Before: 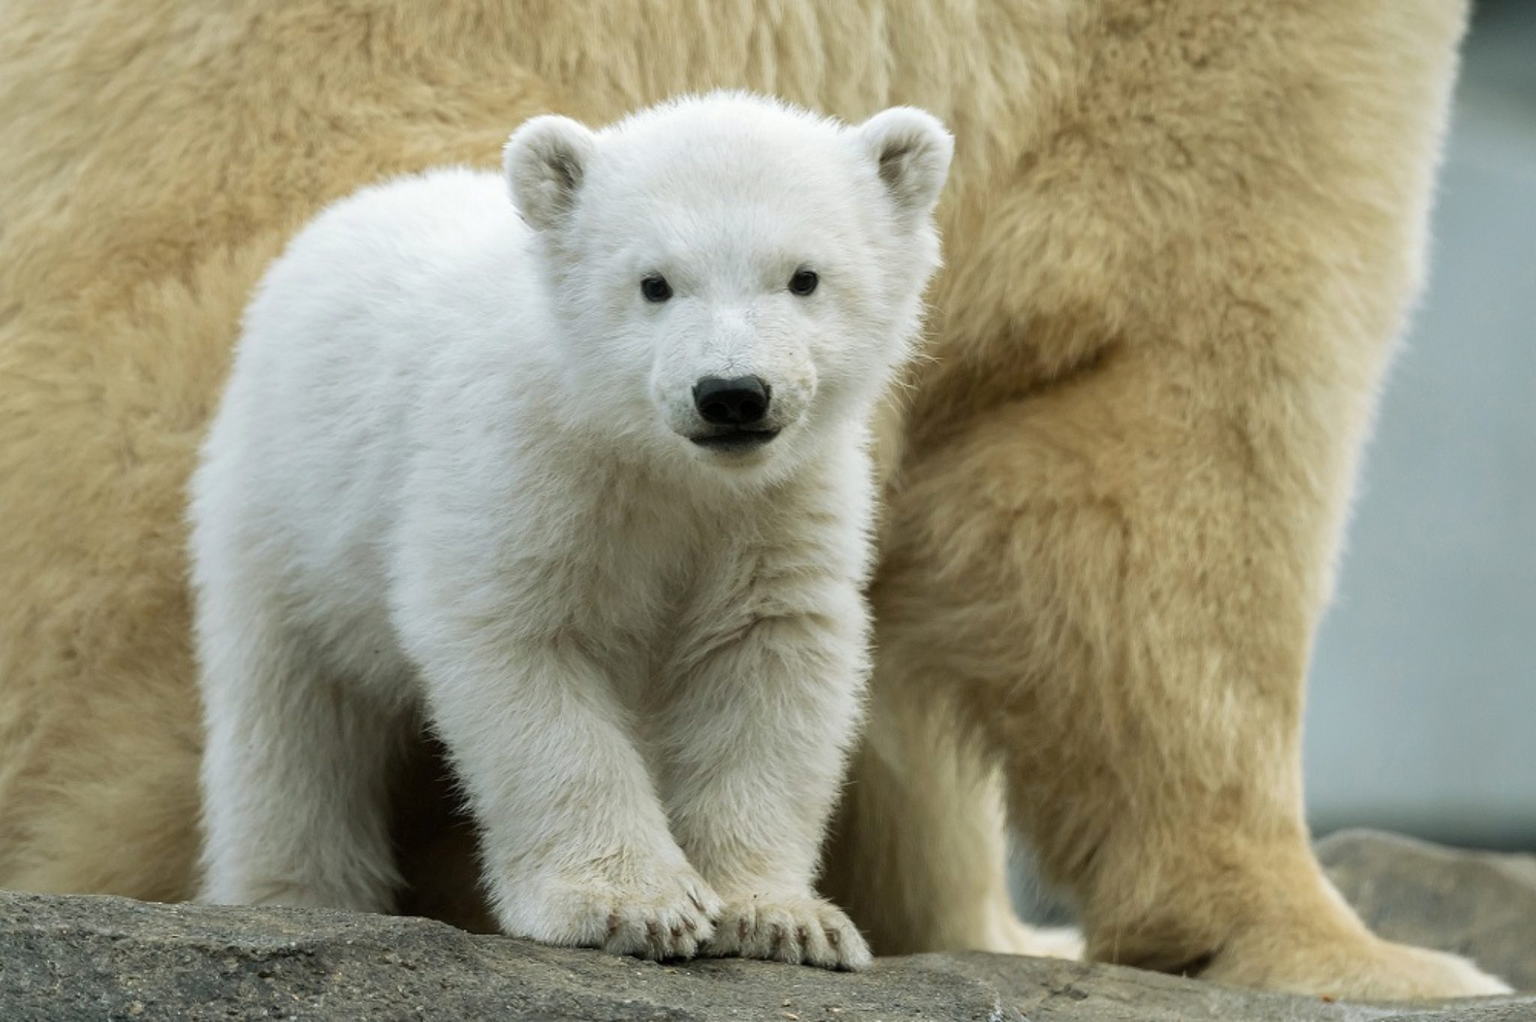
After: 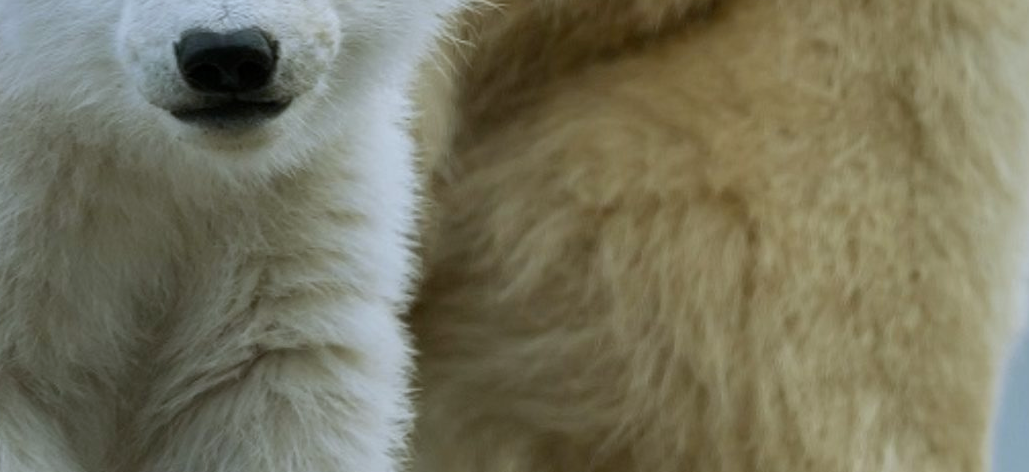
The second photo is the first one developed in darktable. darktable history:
shadows and highlights: radius 121.13, shadows 21.4, white point adjustment -9.72, highlights -14.39, soften with gaussian
crop: left 36.607%, top 34.735%, right 13.146%, bottom 30.611%
white balance: red 0.954, blue 1.079
